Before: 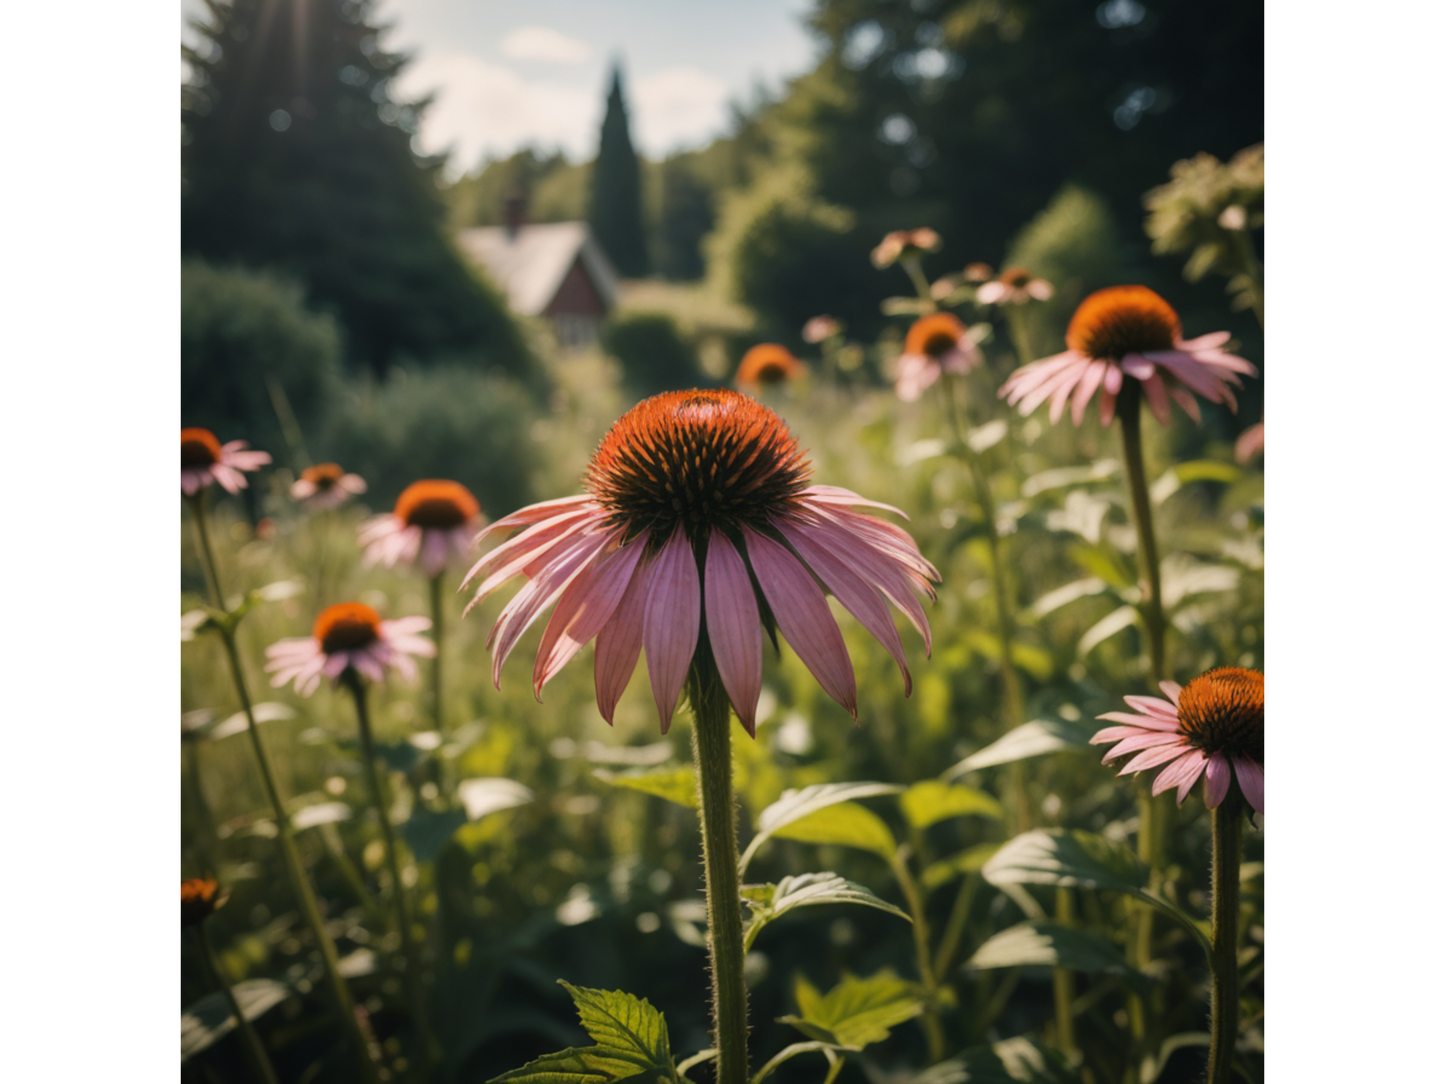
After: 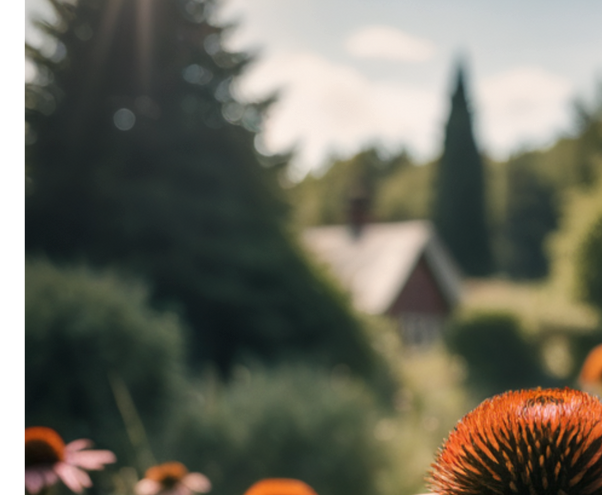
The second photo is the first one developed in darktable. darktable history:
crop and rotate: left 10.822%, top 0.097%, right 47.498%, bottom 54.212%
local contrast: highlights 107%, shadows 102%, detail 119%, midtone range 0.2
